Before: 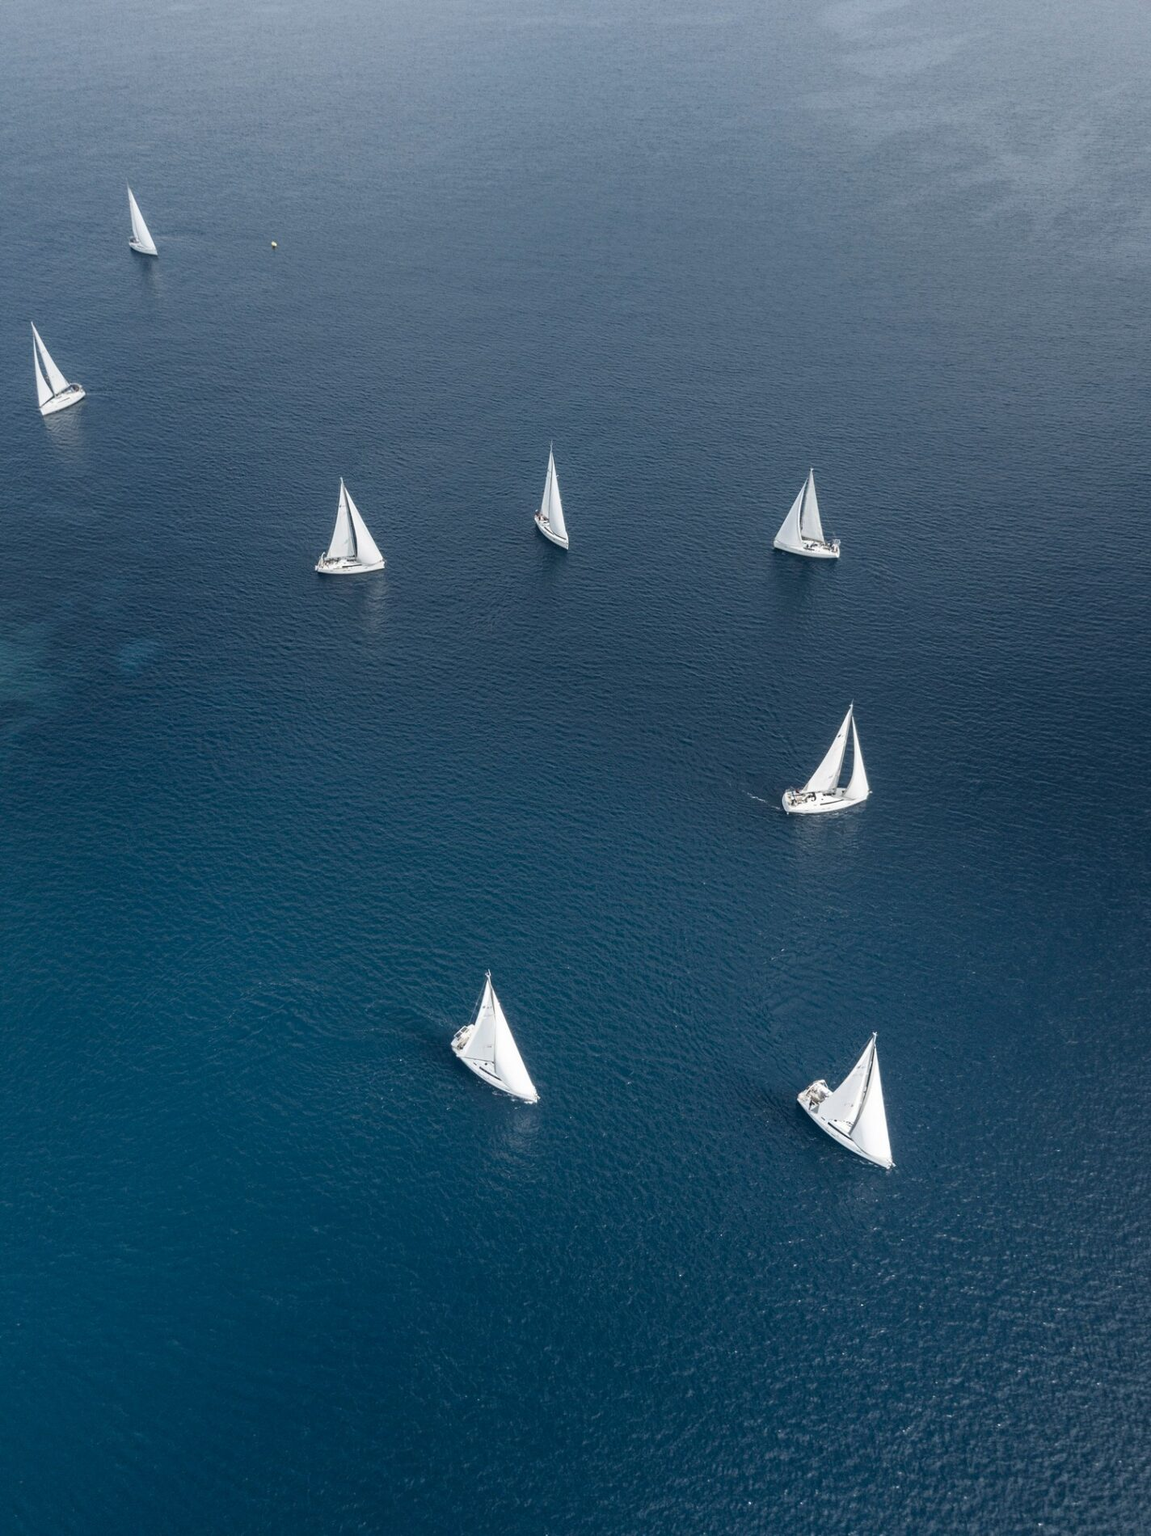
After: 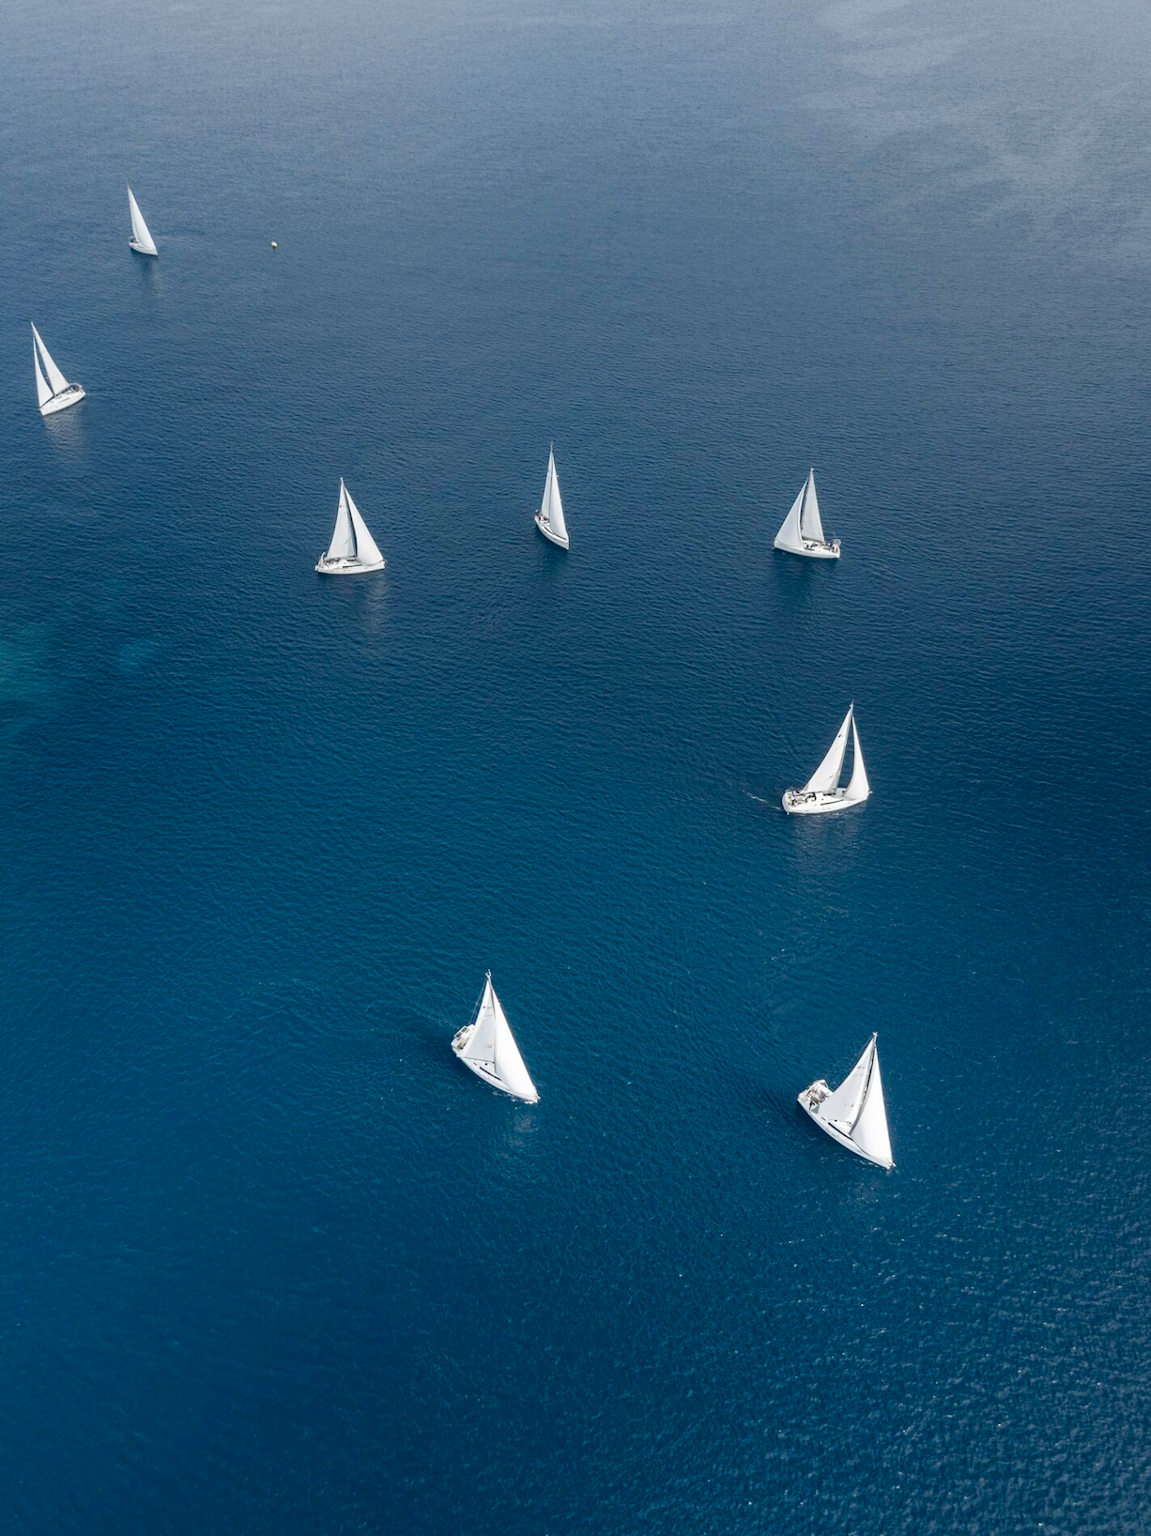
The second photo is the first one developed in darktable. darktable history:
shadows and highlights: radius 334.93, shadows 63.48, highlights 6.06, compress 87.7%, highlights color adjustment 39.73%, soften with gaussian
color balance rgb: perceptual saturation grading › global saturation 20%, perceptual saturation grading › highlights -25%, perceptual saturation grading › shadows 50%
